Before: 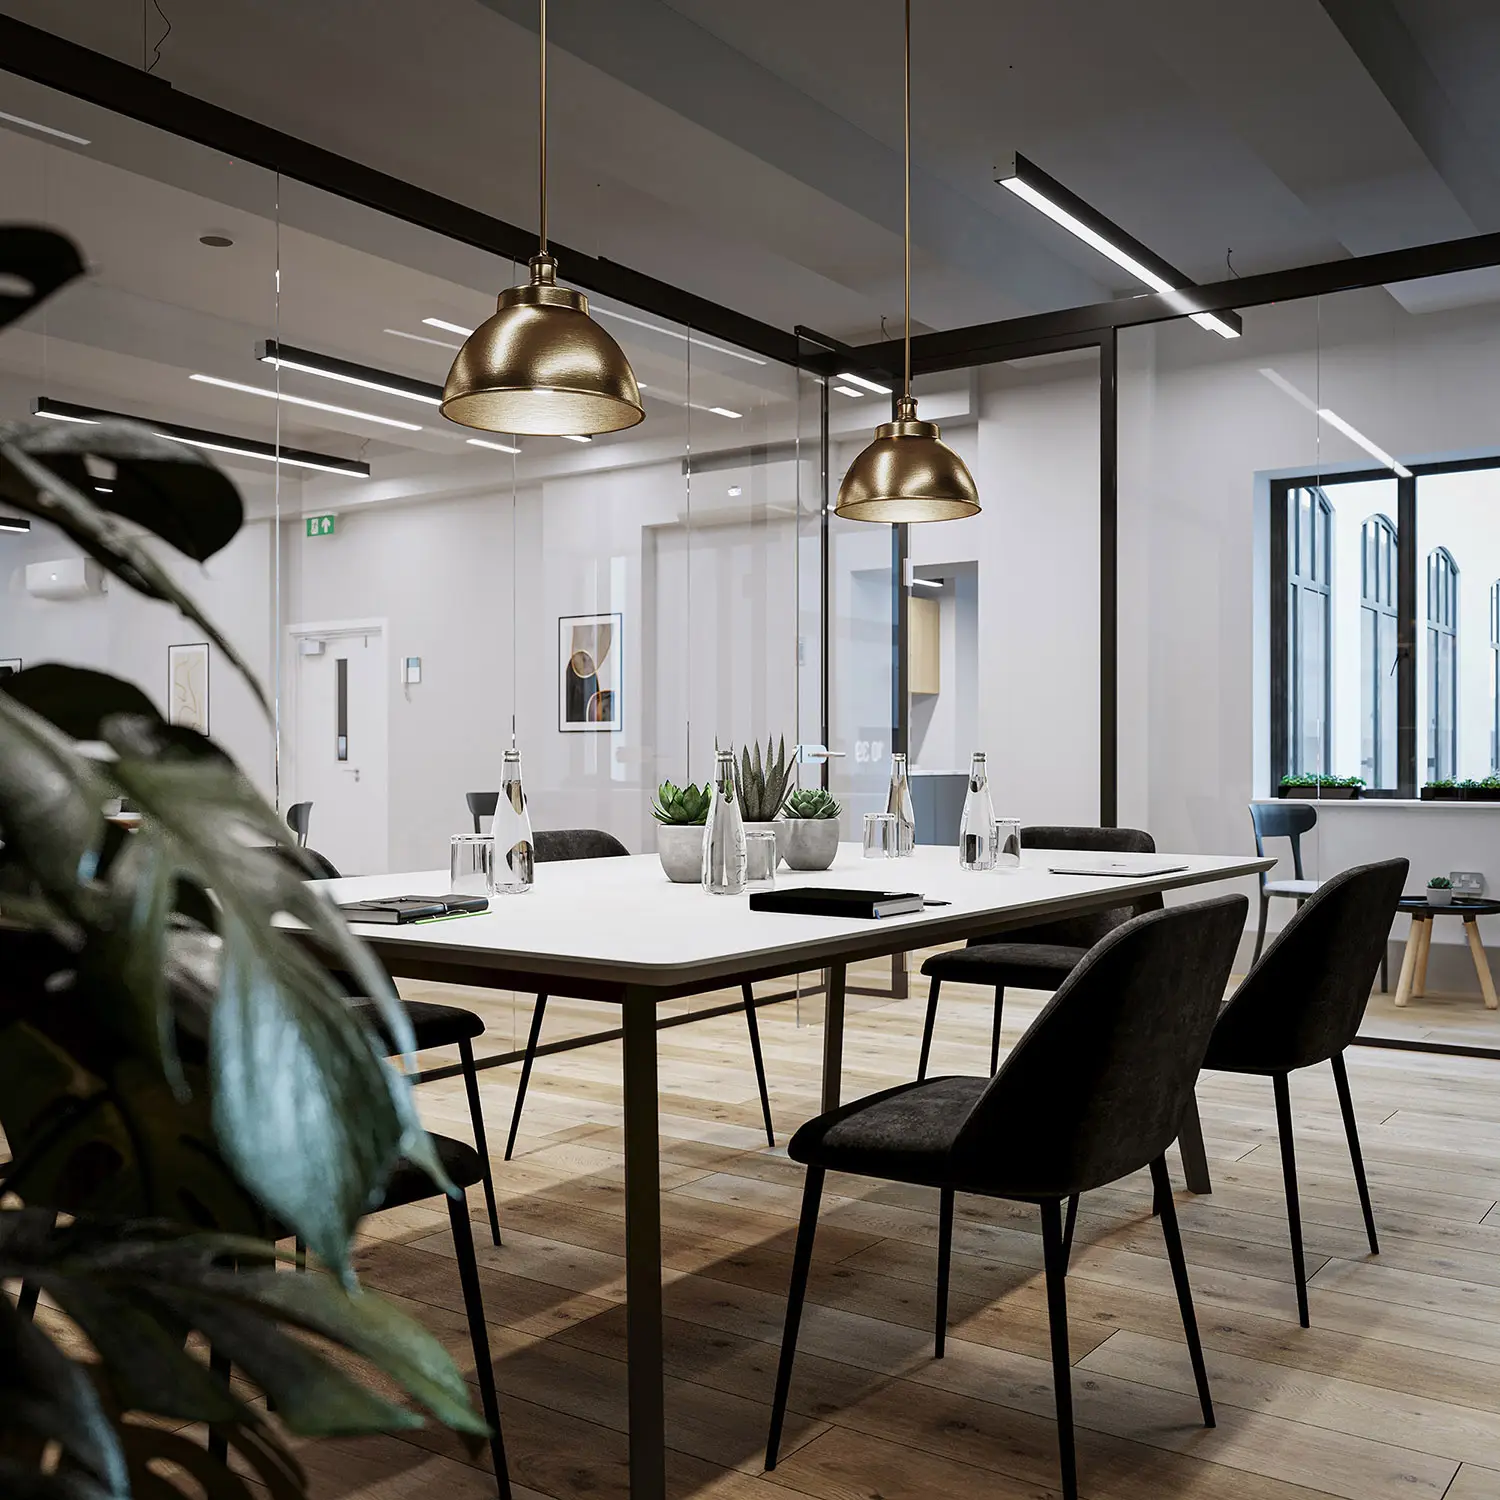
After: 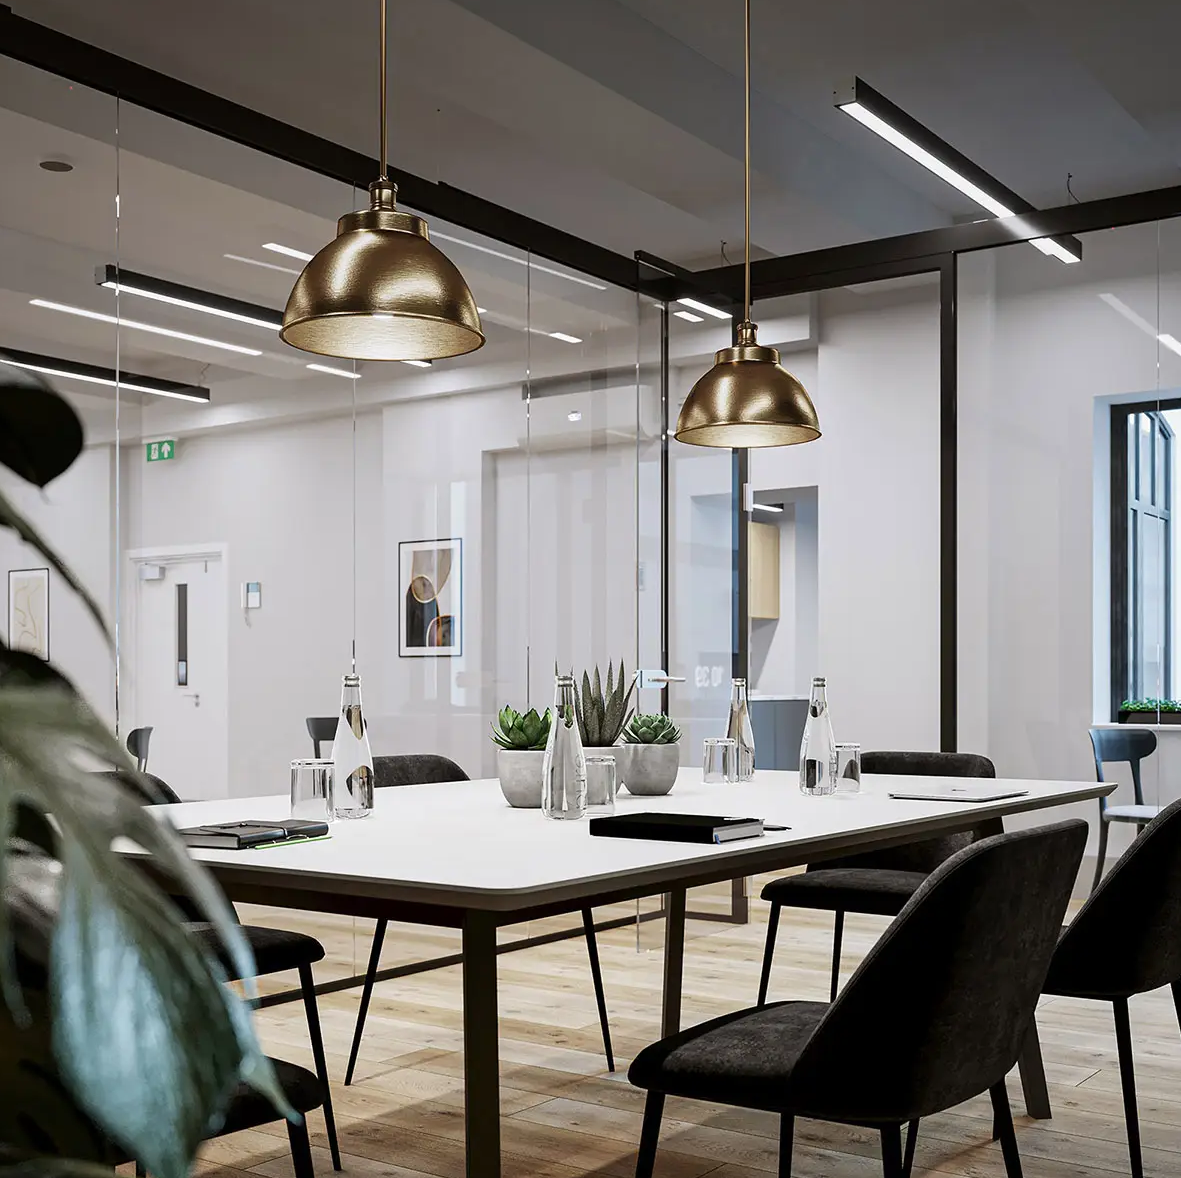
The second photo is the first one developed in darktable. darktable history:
crop and rotate: left 10.727%, top 5.028%, right 10.489%, bottom 16.392%
